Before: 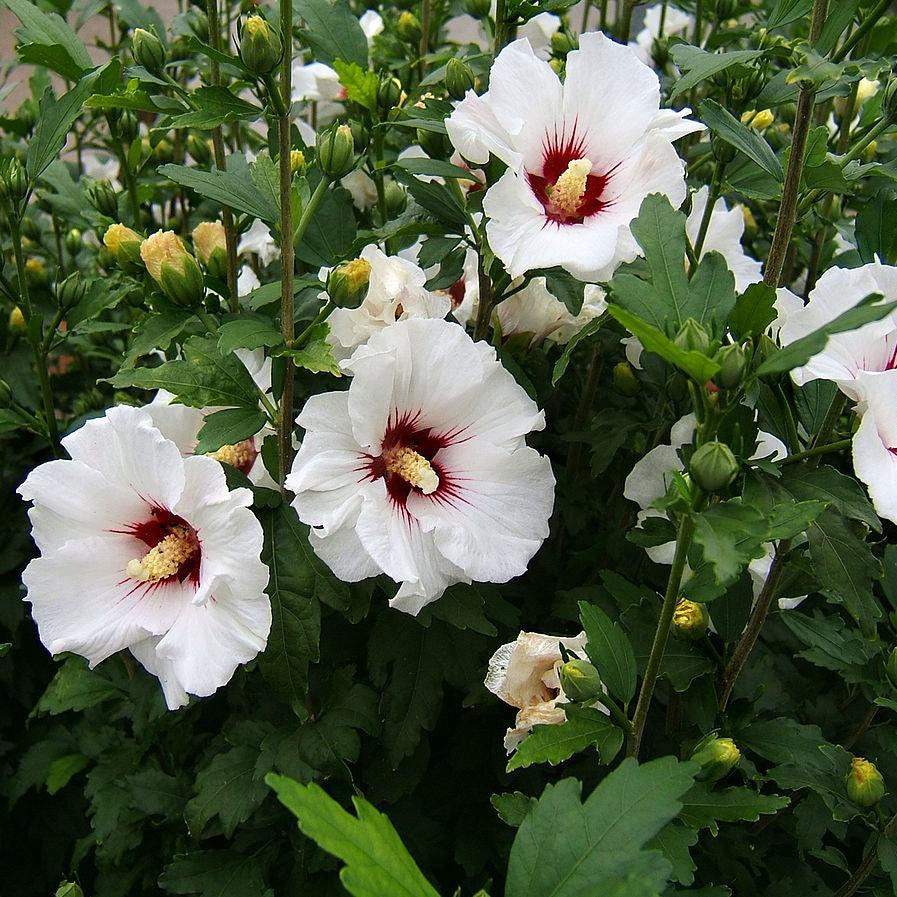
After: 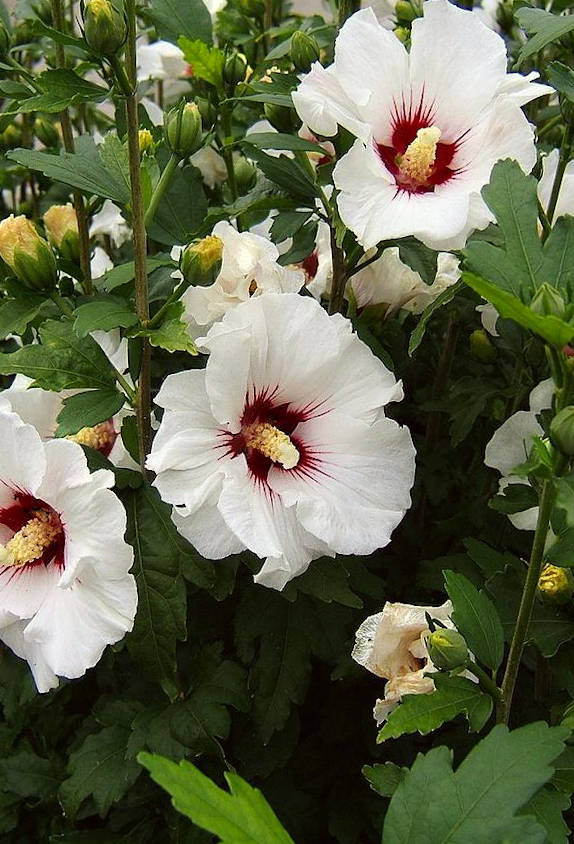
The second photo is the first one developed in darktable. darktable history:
crop and rotate: left 14.385%, right 18.948%
color correction: highlights a* -0.95, highlights b* 4.5, shadows a* 3.55
rotate and perspective: rotation -2.12°, lens shift (vertical) 0.009, lens shift (horizontal) -0.008, automatic cropping original format, crop left 0.036, crop right 0.964, crop top 0.05, crop bottom 0.959
